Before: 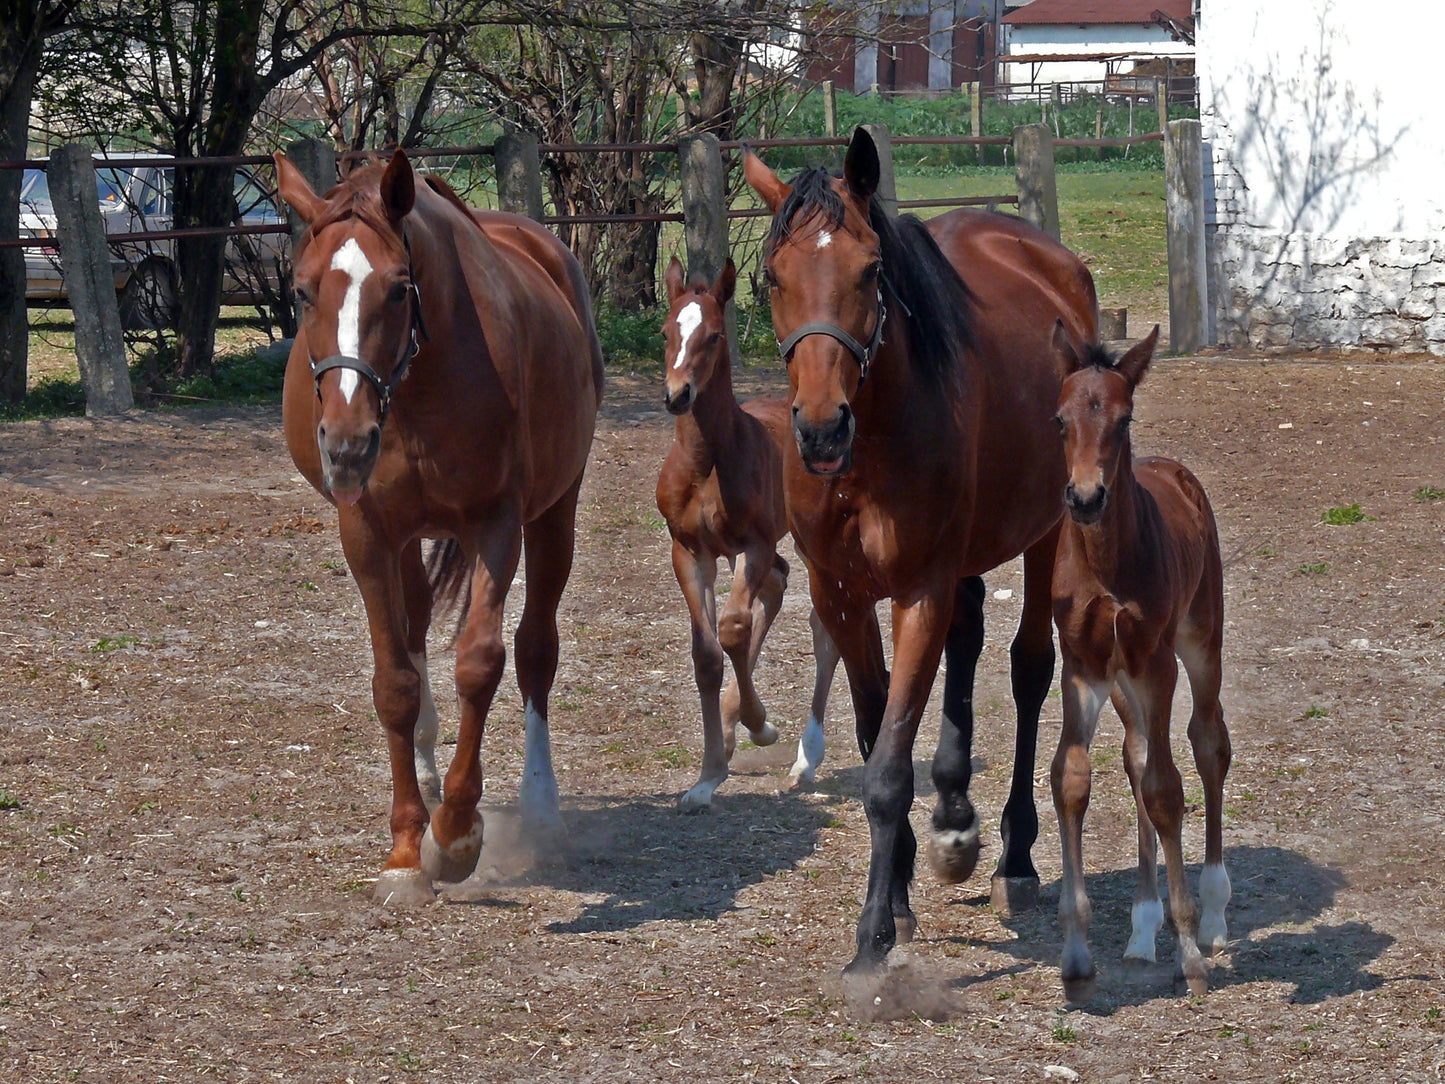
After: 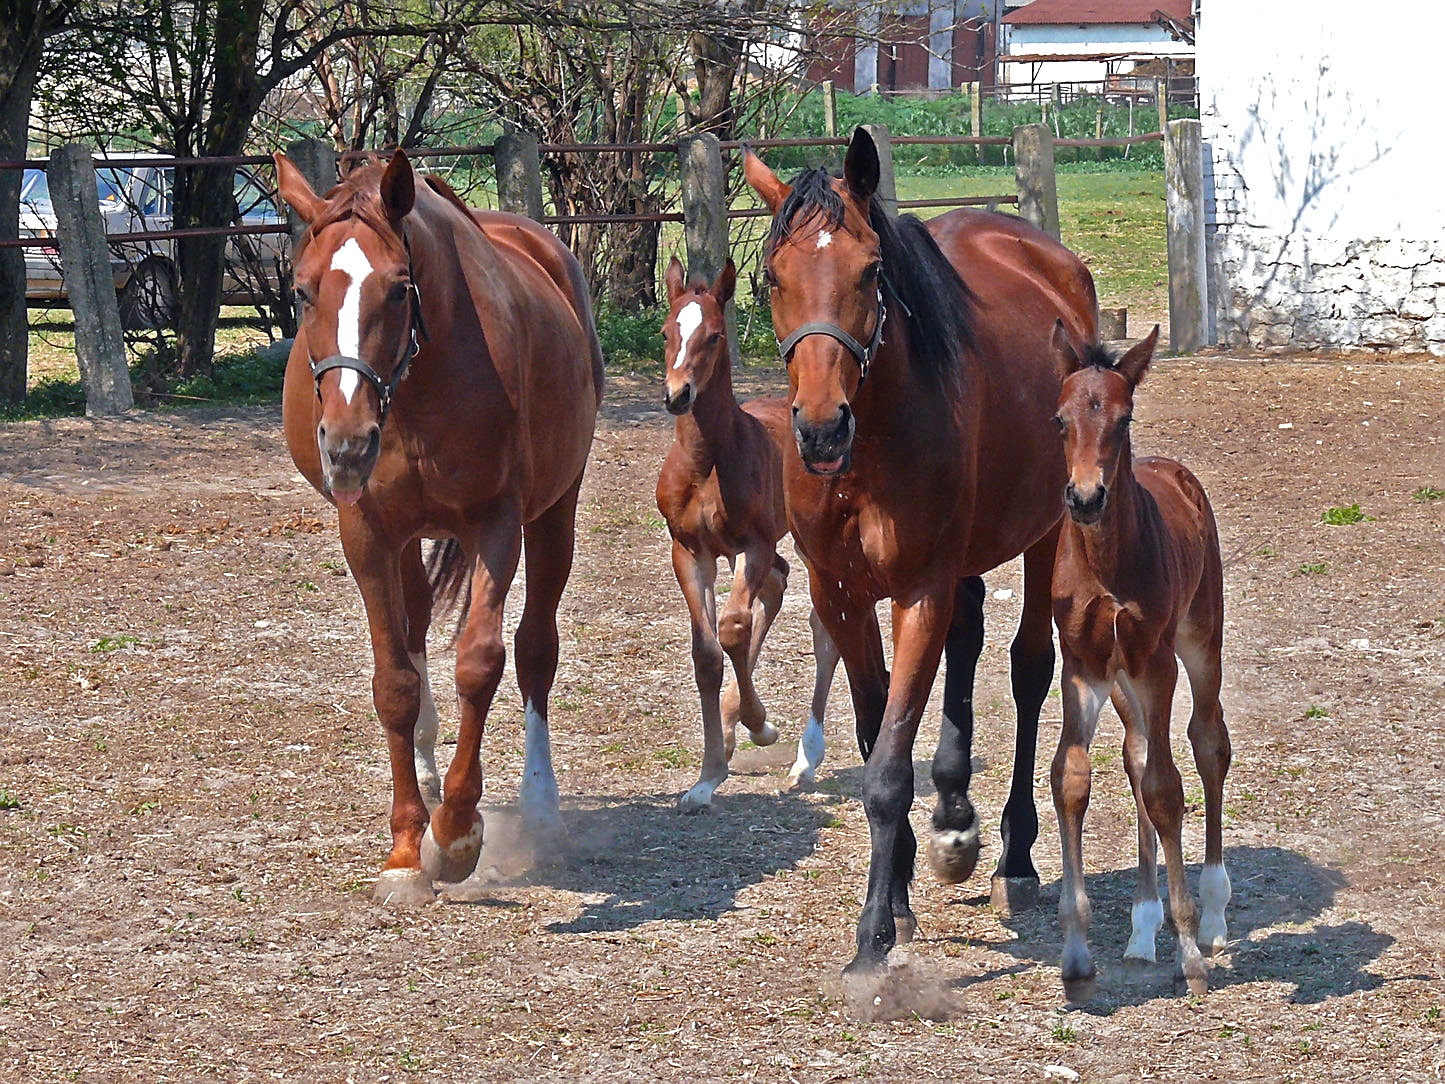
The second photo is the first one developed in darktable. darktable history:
local contrast: mode bilateral grid, contrast 15, coarseness 36, detail 105%, midtone range 0.2
sharpen: on, module defaults
color correction: saturation 1.1
exposure: black level correction -0.002, exposure 0.708 EV, compensate exposure bias true, compensate highlight preservation false
